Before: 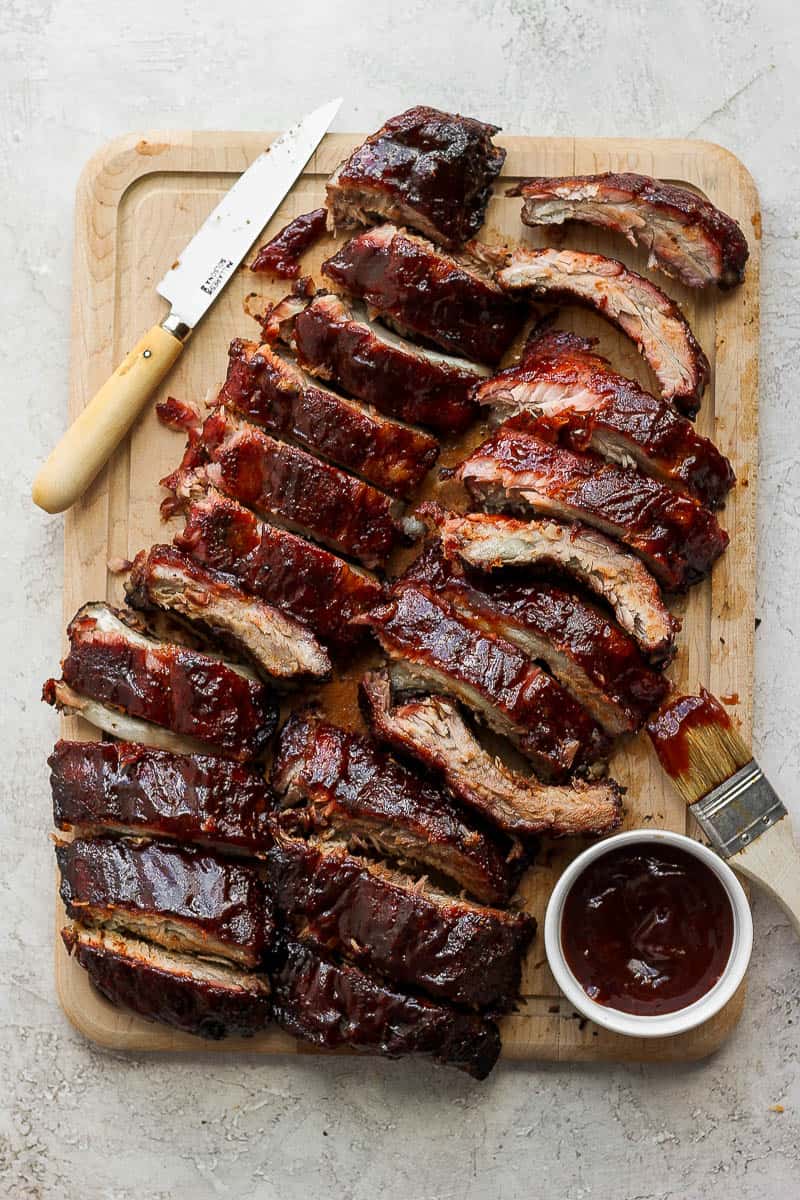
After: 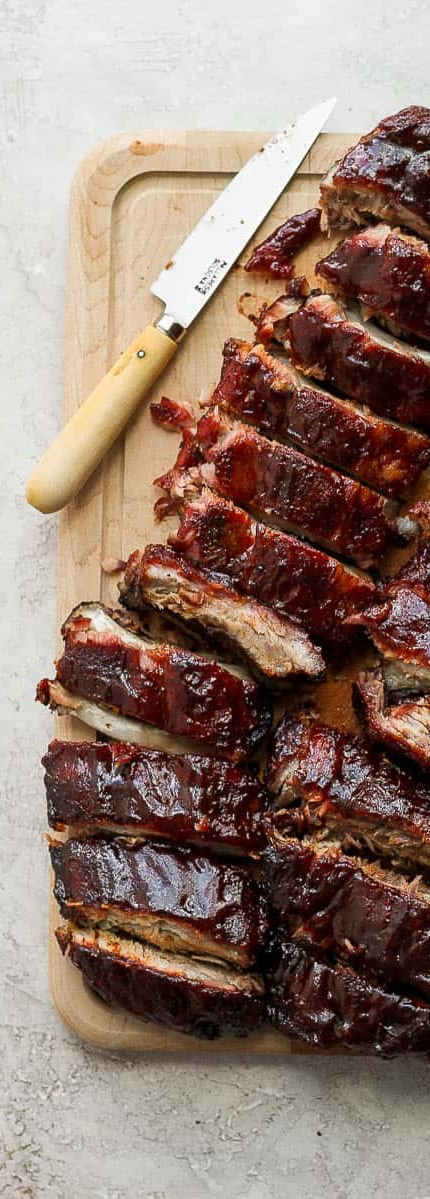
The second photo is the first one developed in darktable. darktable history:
crop: left 0.787%, right 45.46%, bottom 0.083%
